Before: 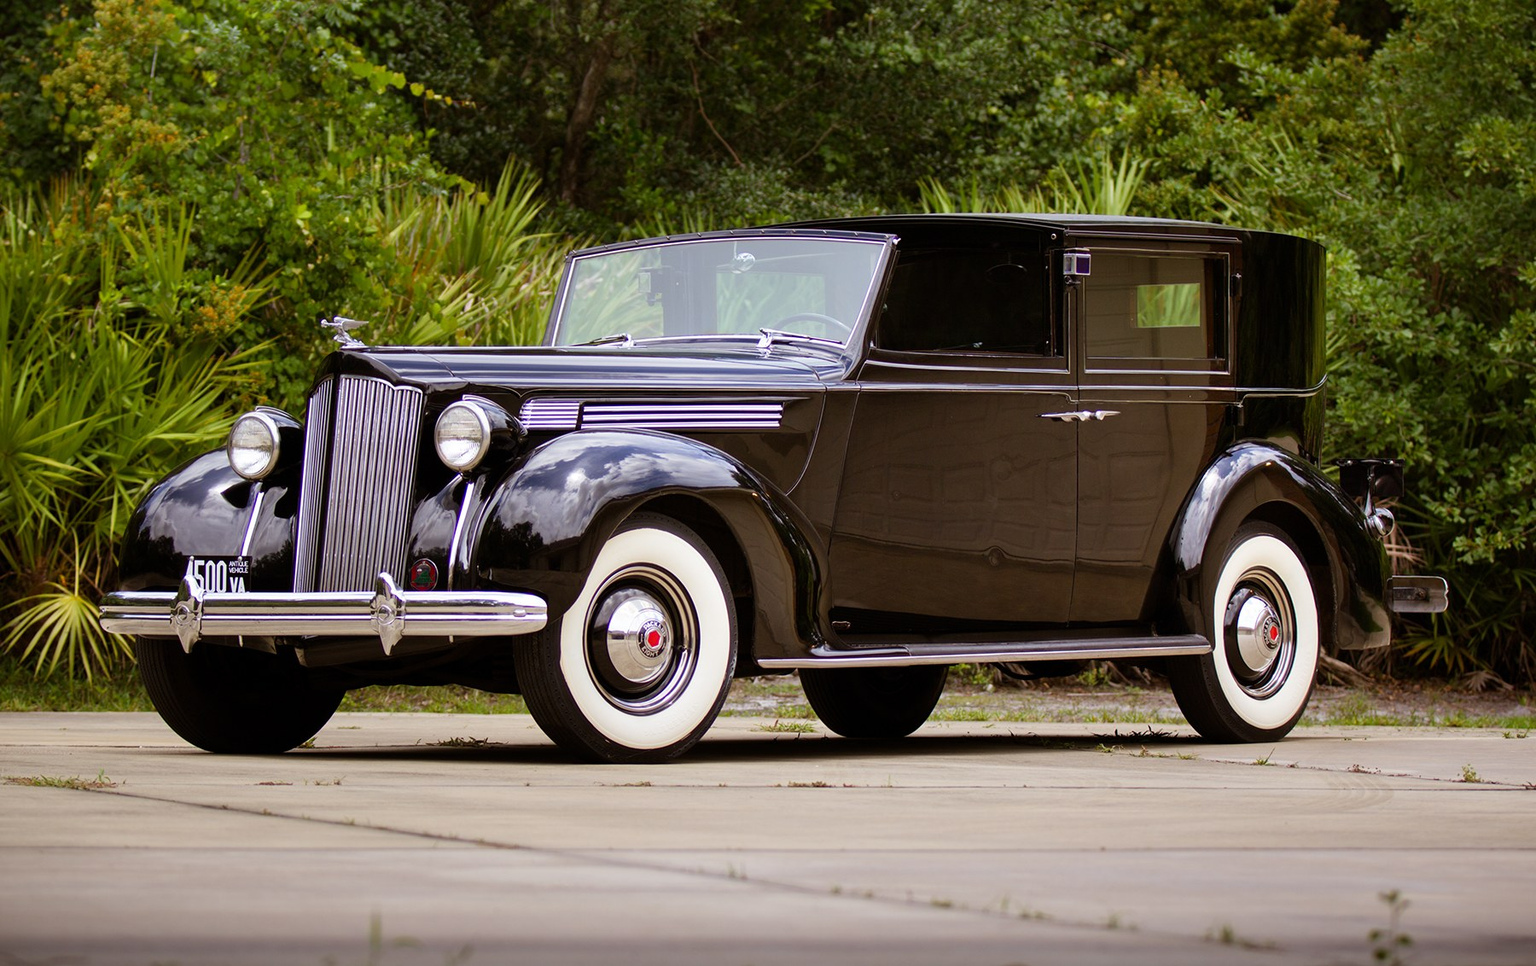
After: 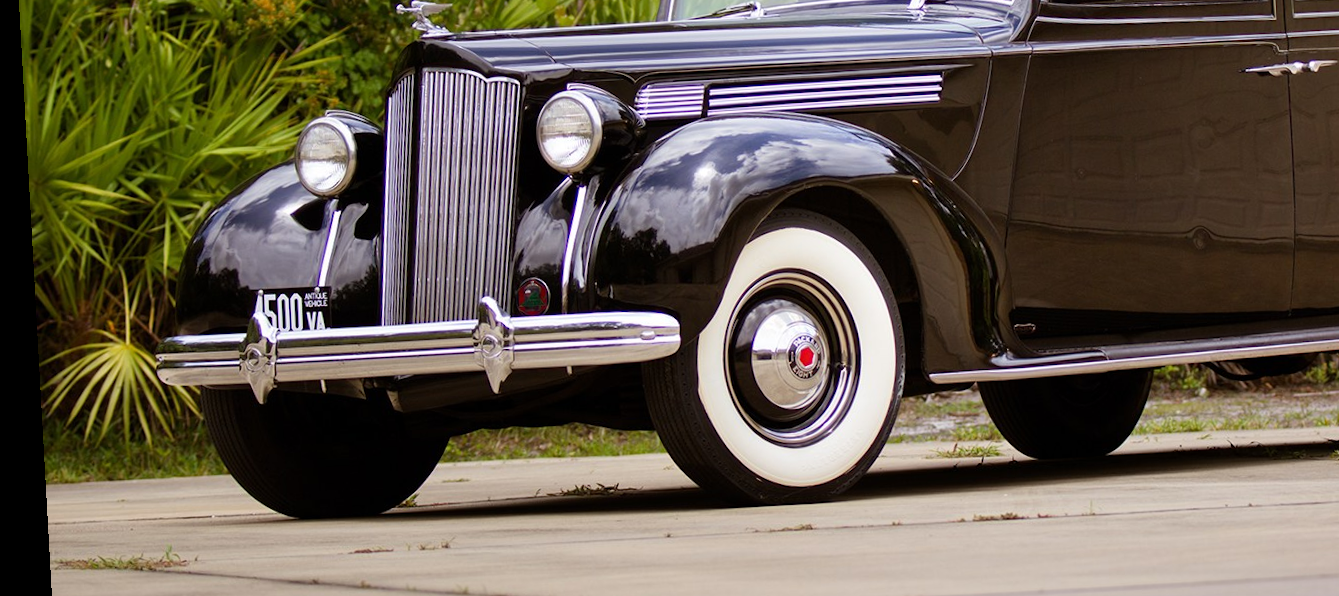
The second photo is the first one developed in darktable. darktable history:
crop: top 36.498%, right 27.964%, bottom 14.995%
rotate and perspective: rotation -3.18°, automatic cropping off
